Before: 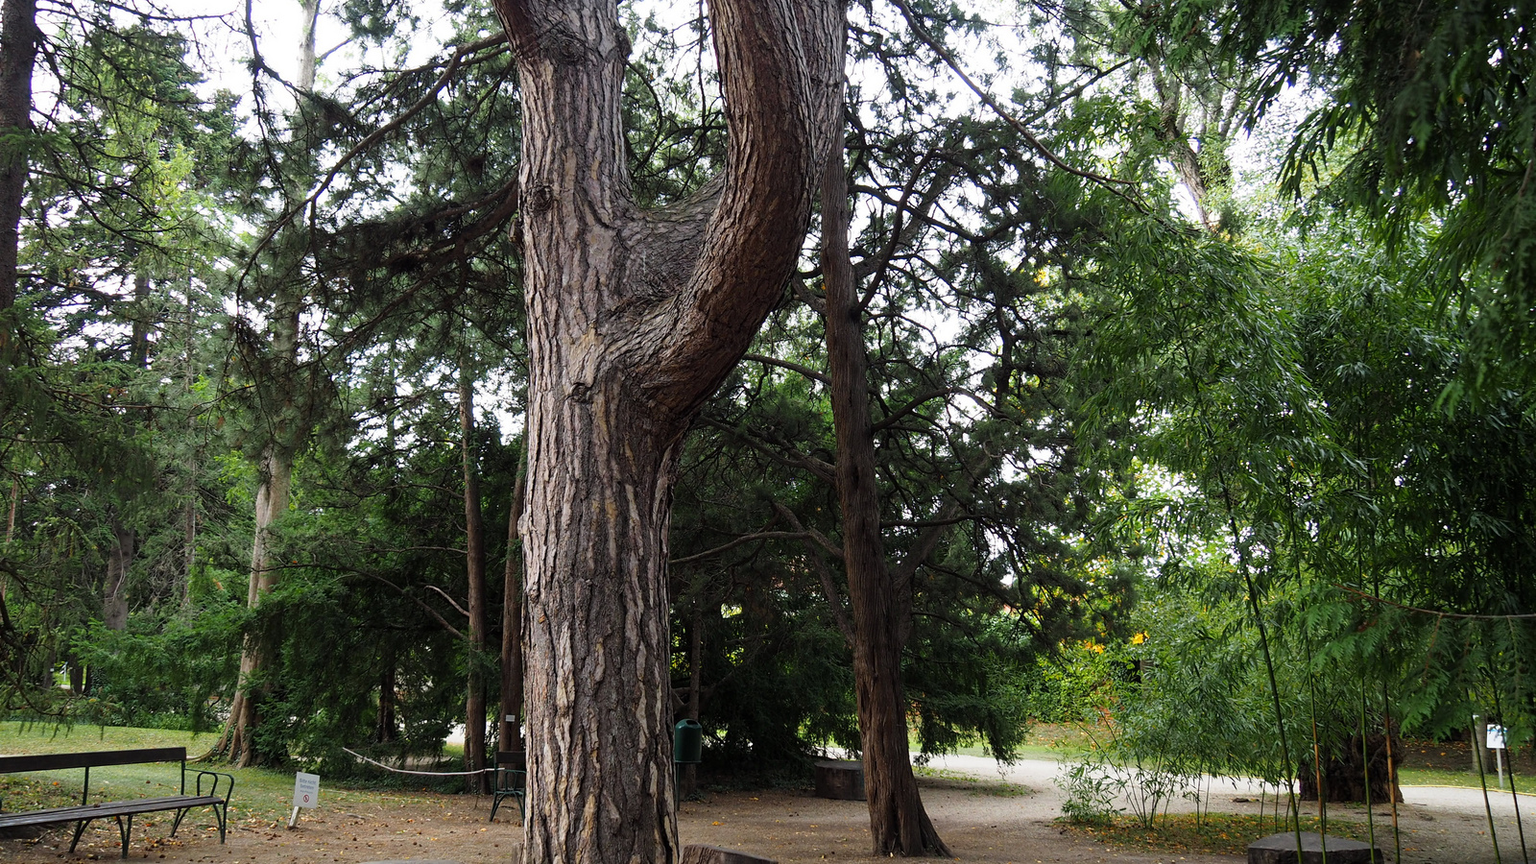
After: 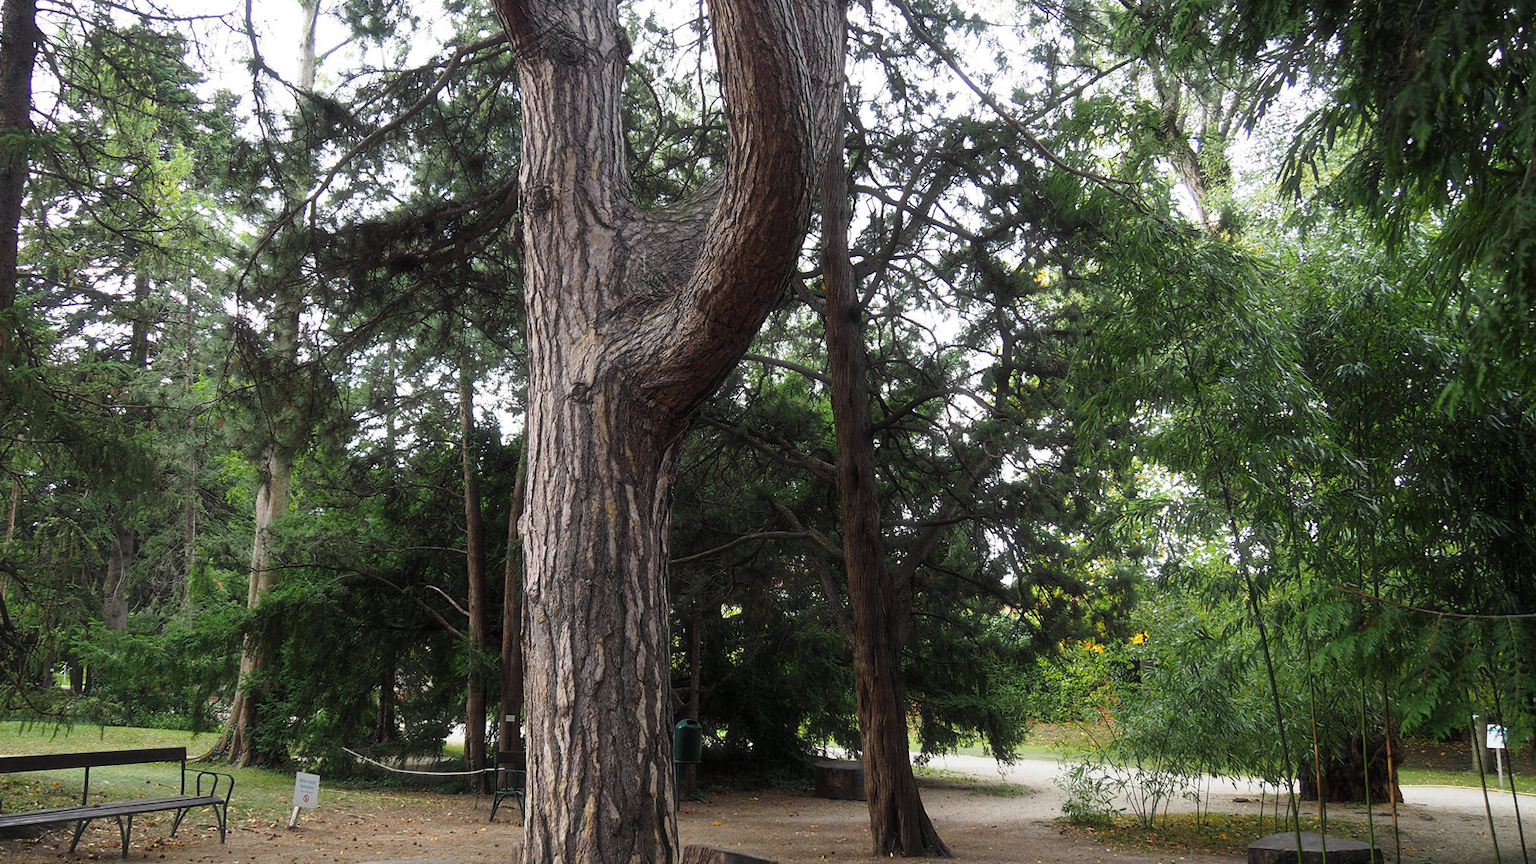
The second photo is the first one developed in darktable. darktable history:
haze removal: strength -0.06, compatibility mode true, adaptive false
